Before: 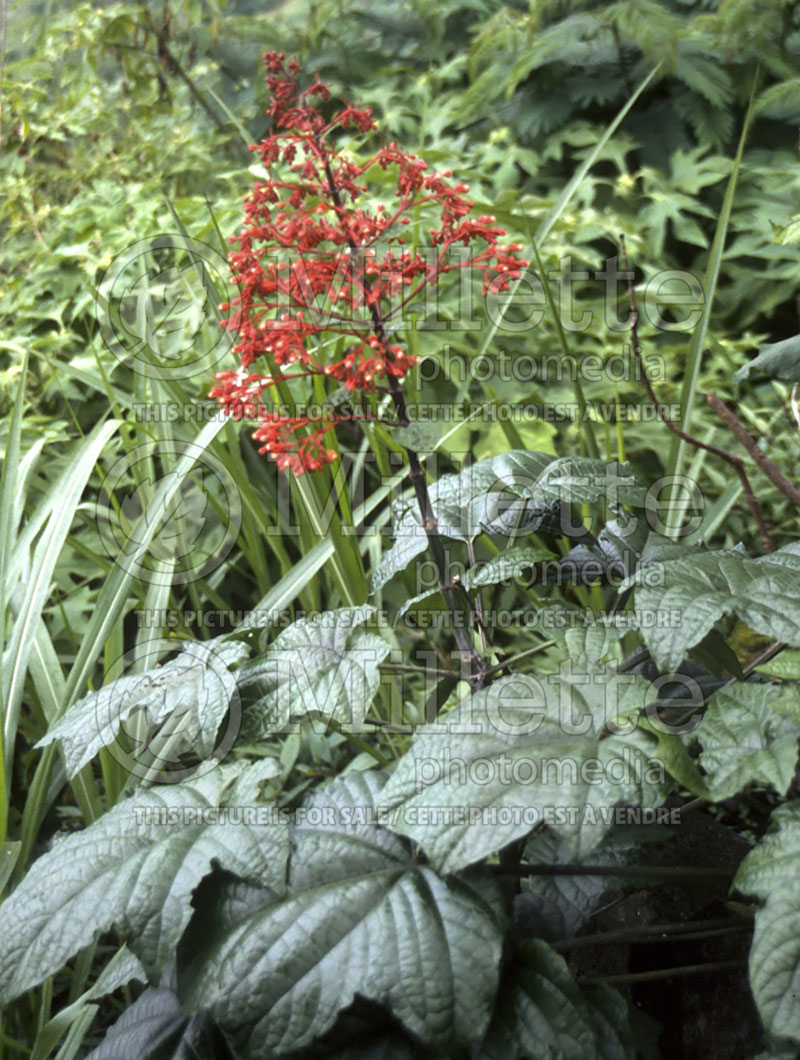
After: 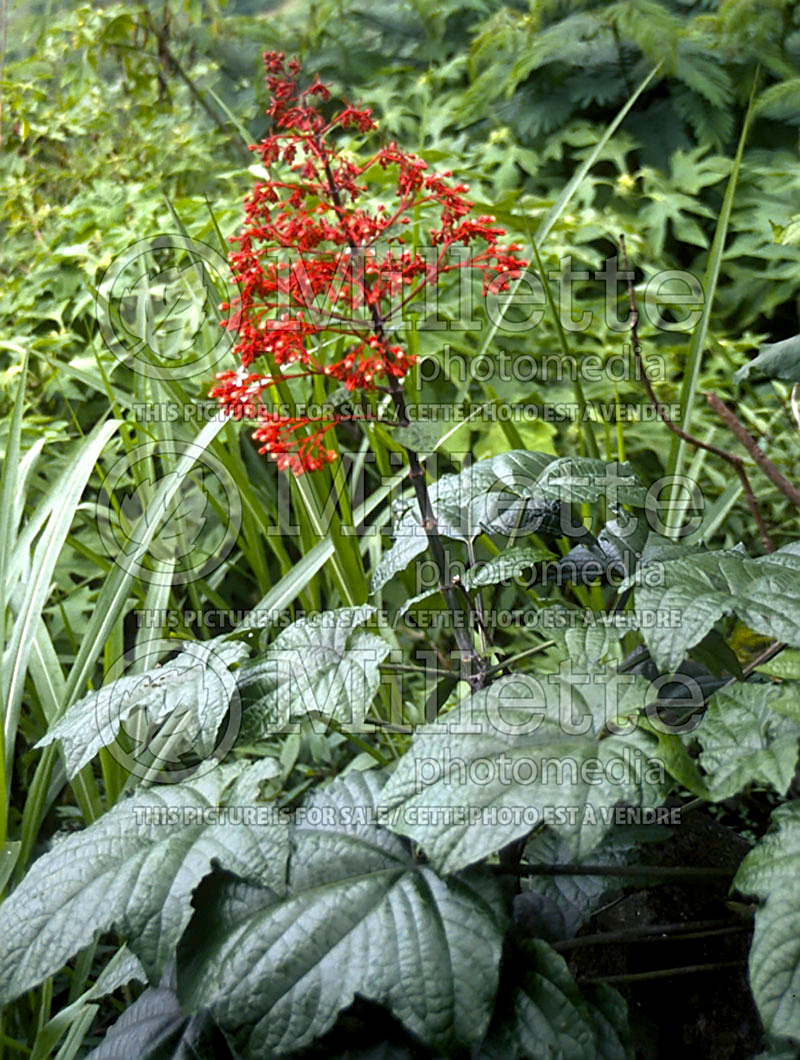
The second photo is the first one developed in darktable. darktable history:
color balance rgb: shadows lift › chroma 2.002%, shadows lift › hue 250.98°, global offset › luminance -0.421%, perceptual saturation grading › global saturation 37.029%, perceptual saturation grading › shadows 35.785%, global vibrance -24.791%
sharpen: on, module defaults
